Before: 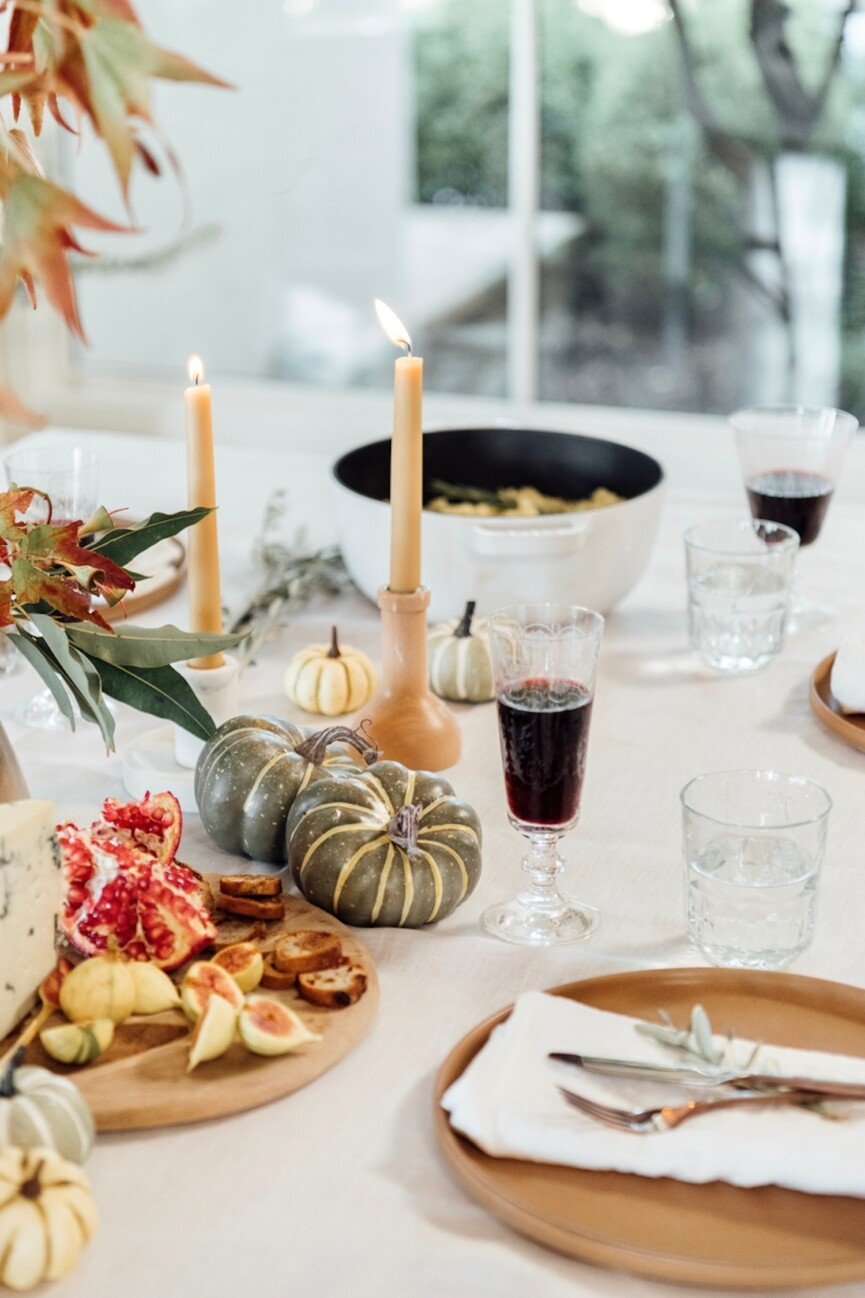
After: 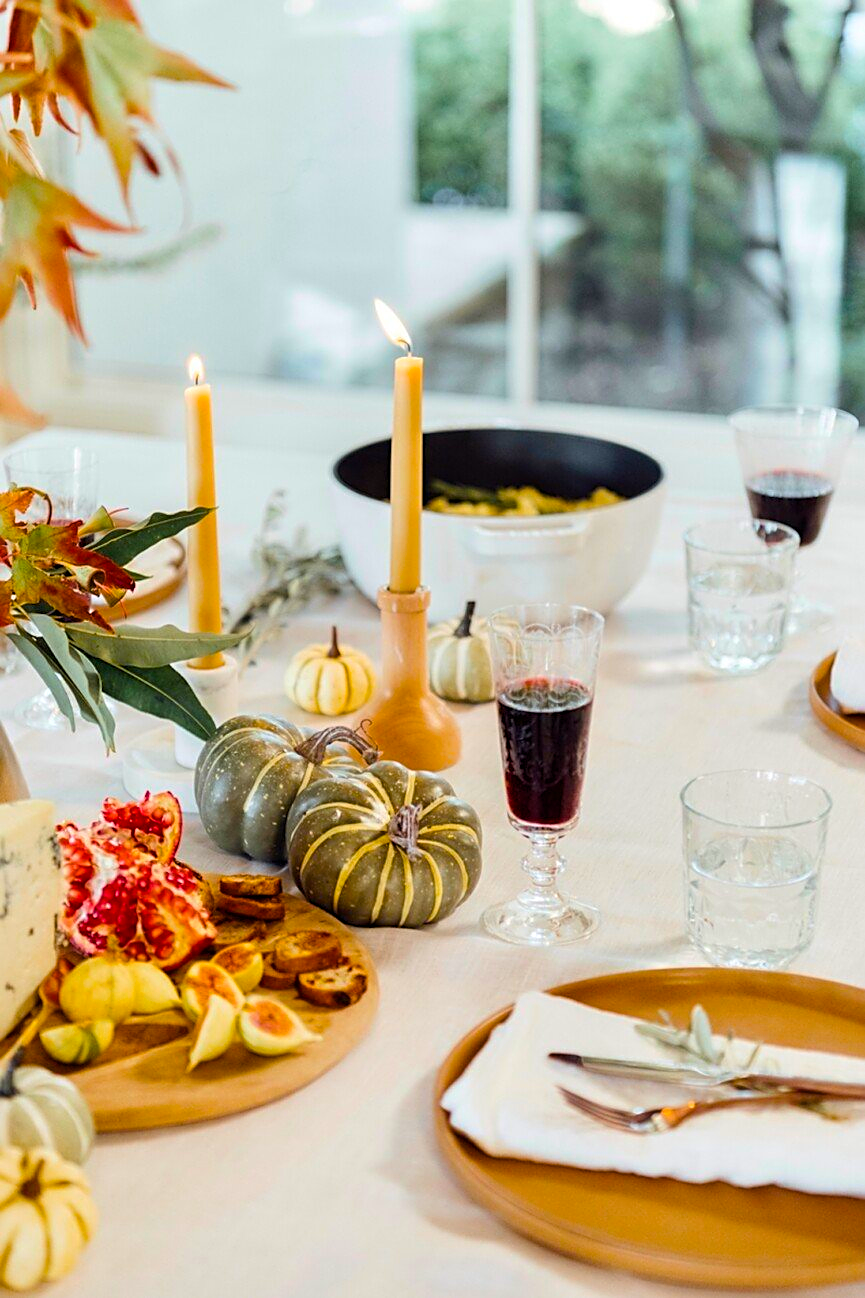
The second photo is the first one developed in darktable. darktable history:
color balance rgb: shadows lift › chroma 1.042%, shadows lift › hue 28.14°, perceptual saturation grading › global saturation 25.223%, global vibrance 50.399%
sharpen: on, module defaults
